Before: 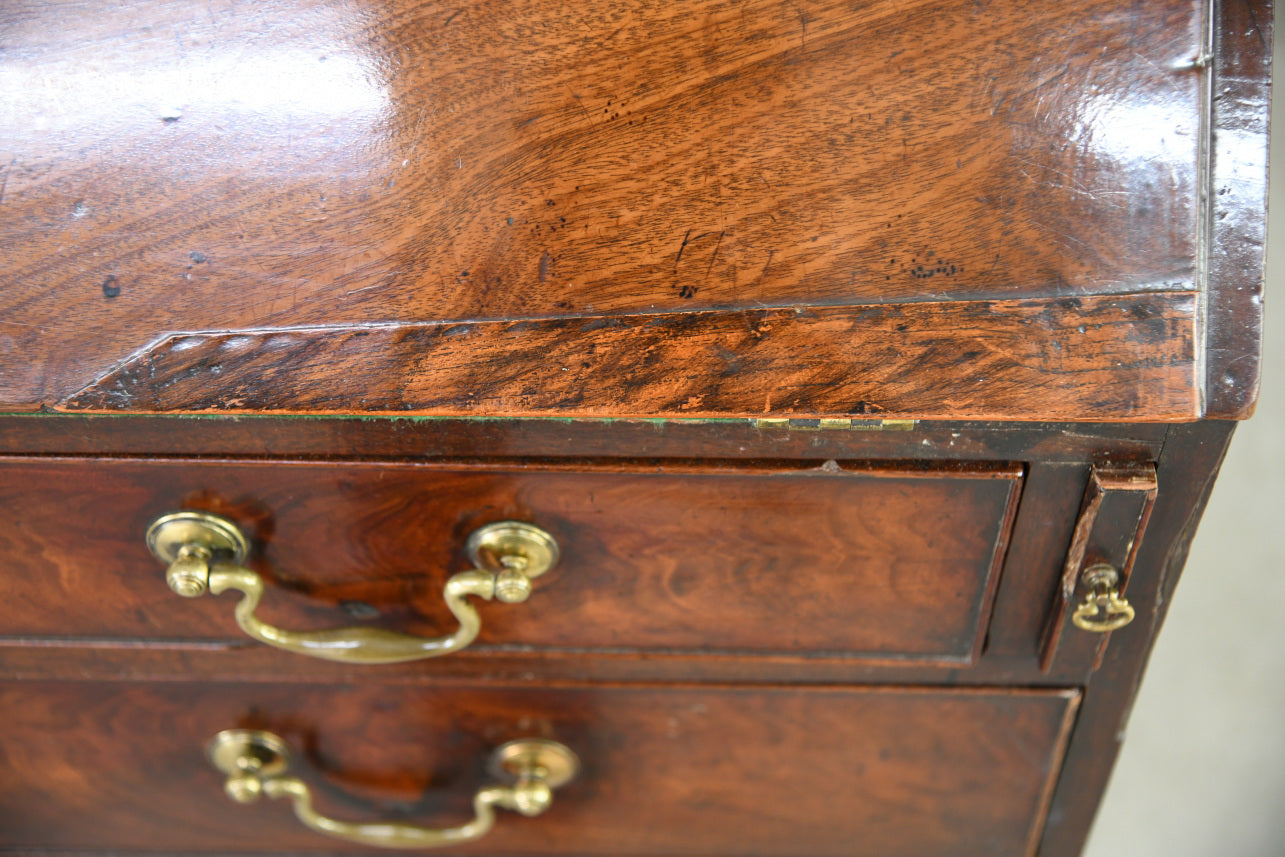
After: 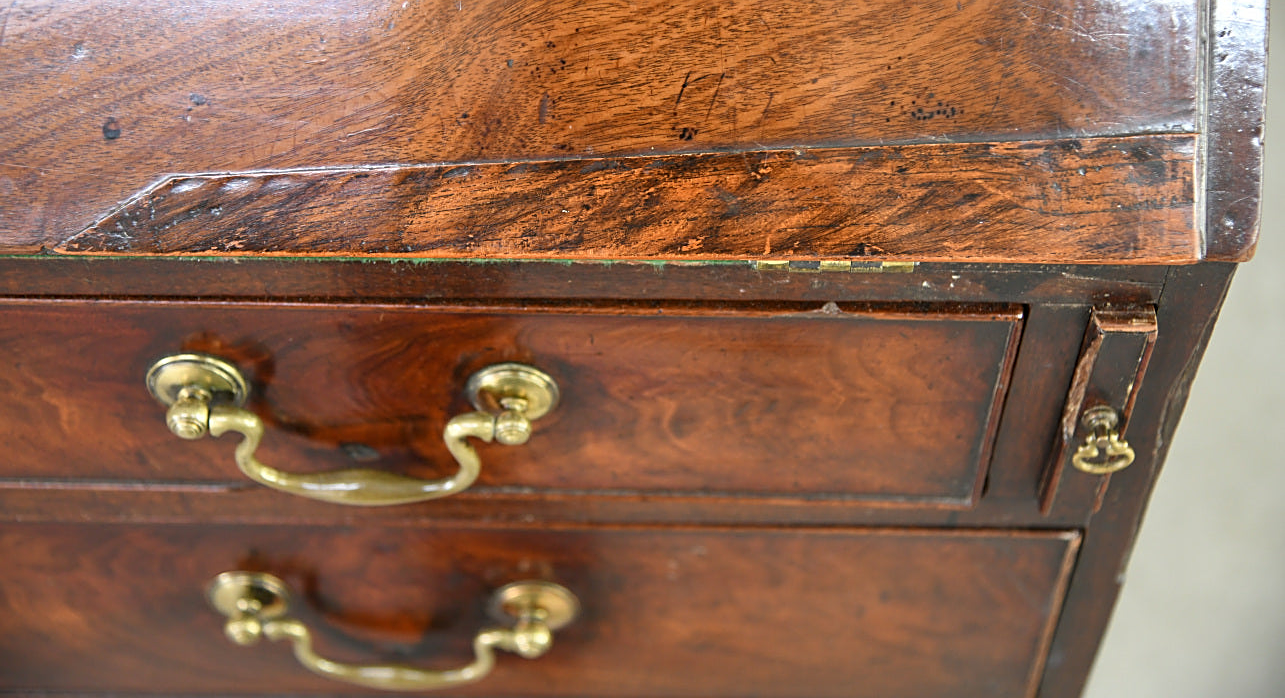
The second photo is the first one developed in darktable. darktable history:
sharpen: on, module defaults
crop and rotate: top 18.507%
